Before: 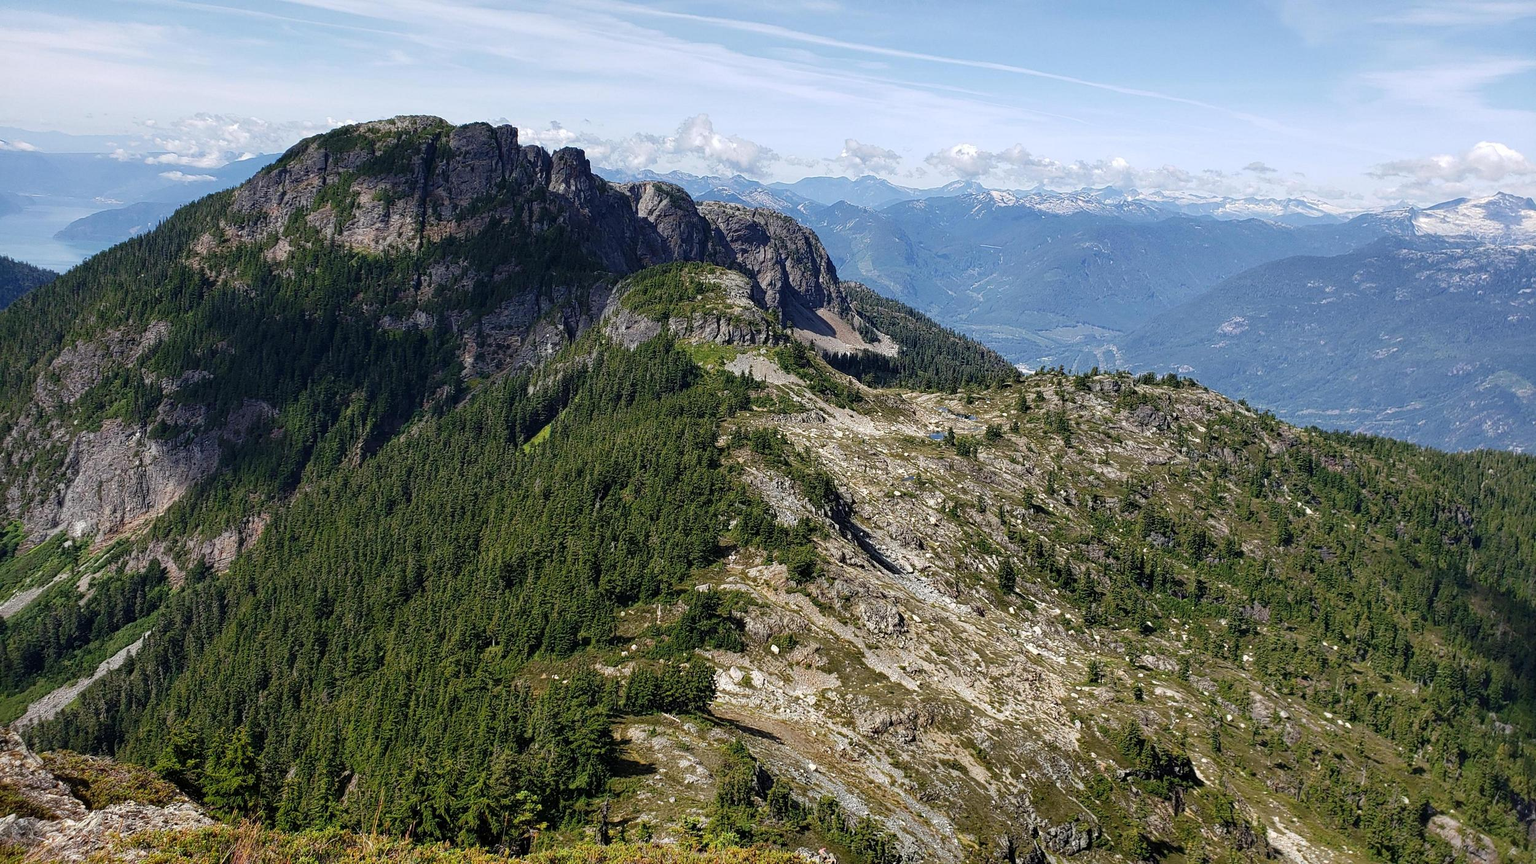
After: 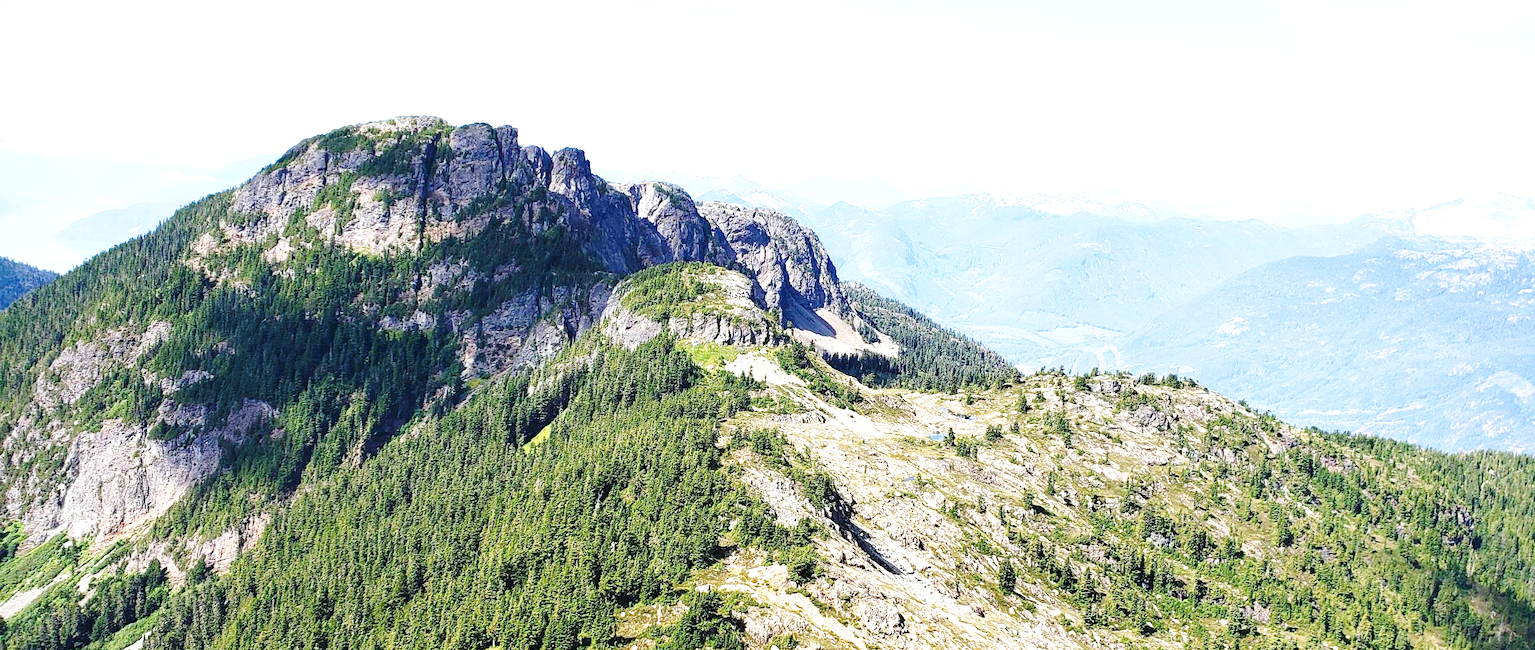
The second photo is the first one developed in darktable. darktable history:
exposure: black level correction 0, exposure 1.37 EV, compensate highlight preservation false
base curve: curves: ch0 [(0, 0) (0.028, 0.03) (0.121, 0.232) (0.46, 0.748) (0.859, 0.968) (1, 1)], preserve colors none
tone equalizer: edges refinement/feathering 500, mask exposure compensation -1.57 EV, preserve details no
crop: bottom 24.702%
